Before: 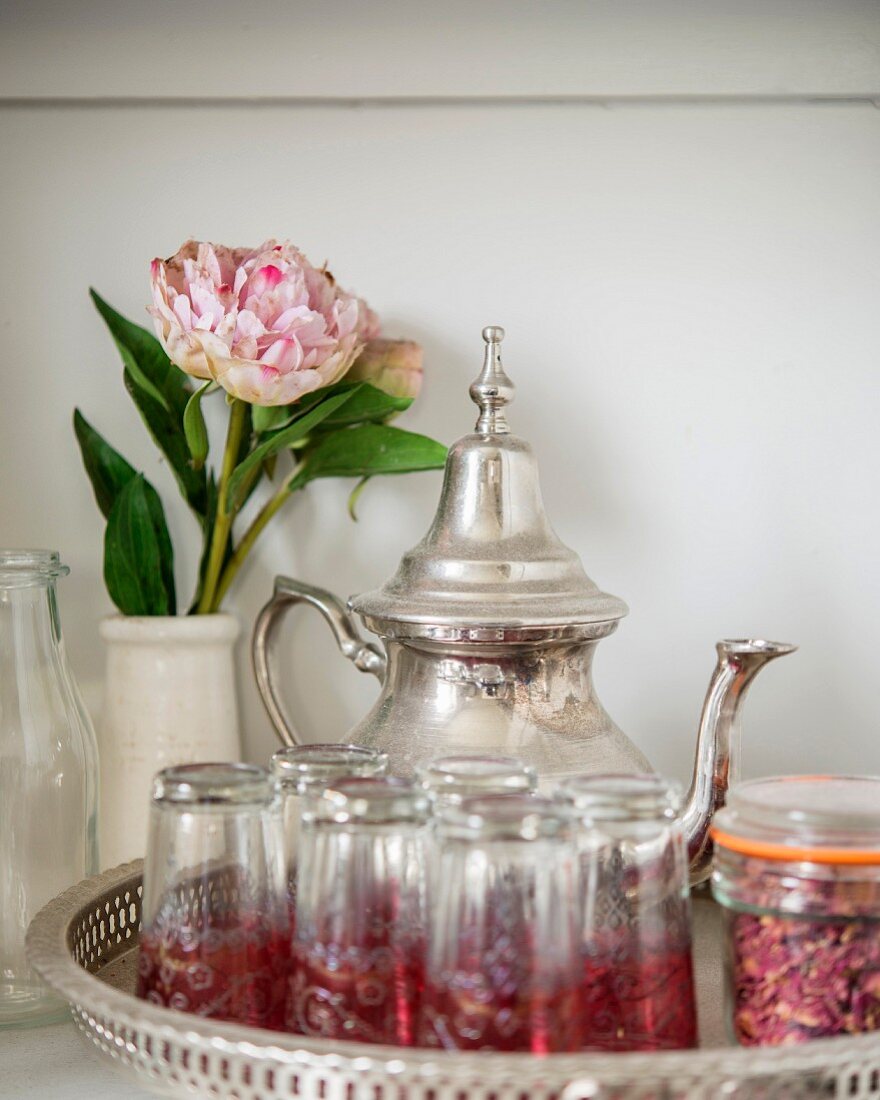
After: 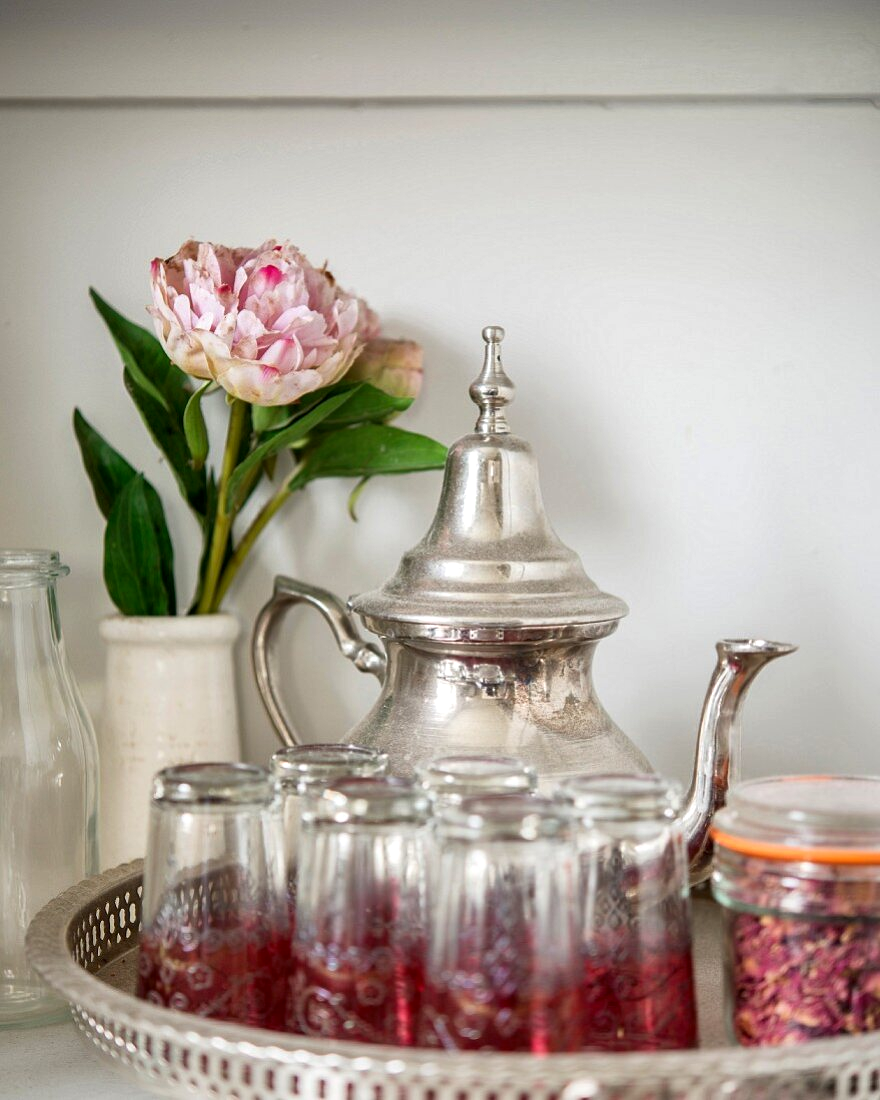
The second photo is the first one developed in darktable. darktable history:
local contrast: mode bilateral grid, contrast 20, coarseness 99, detail 150%, midtone range 0.2
